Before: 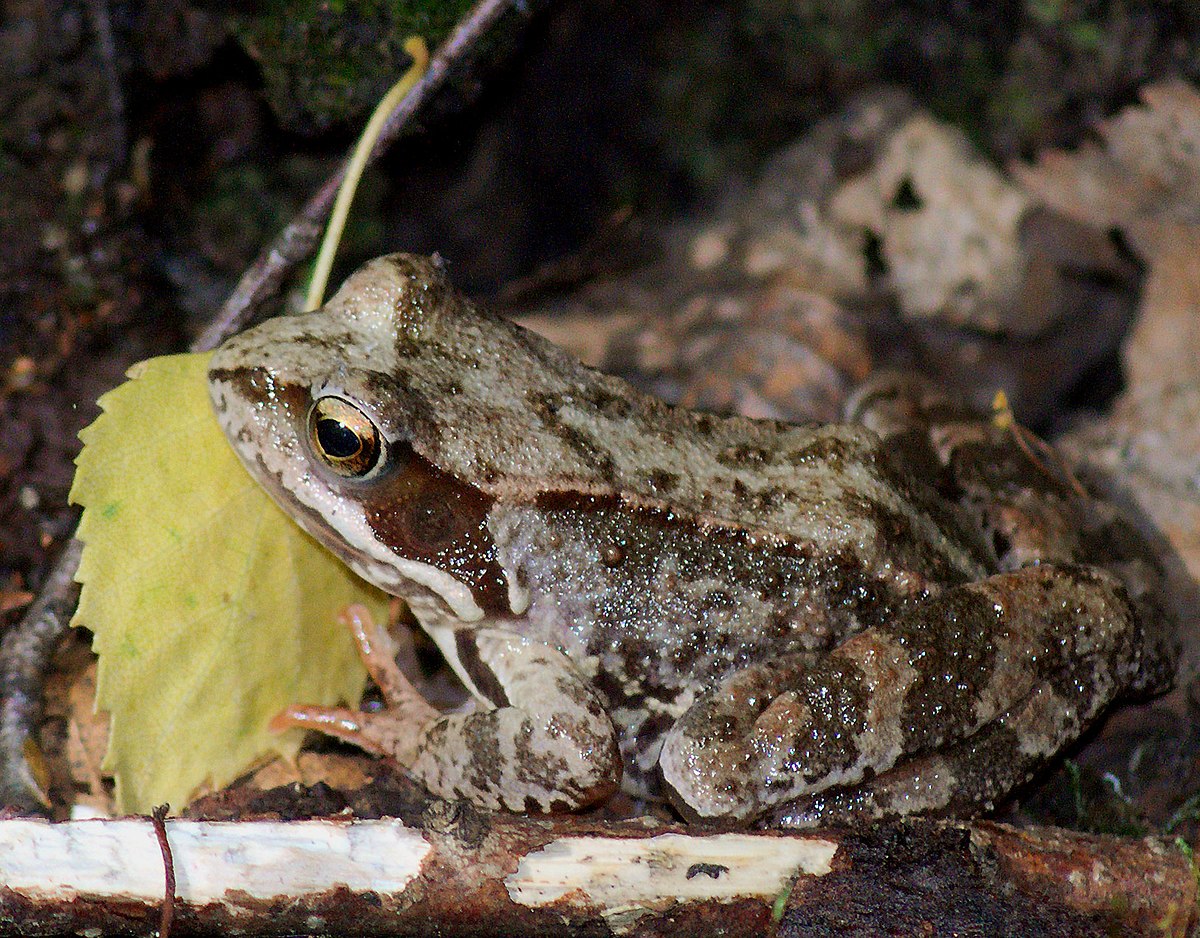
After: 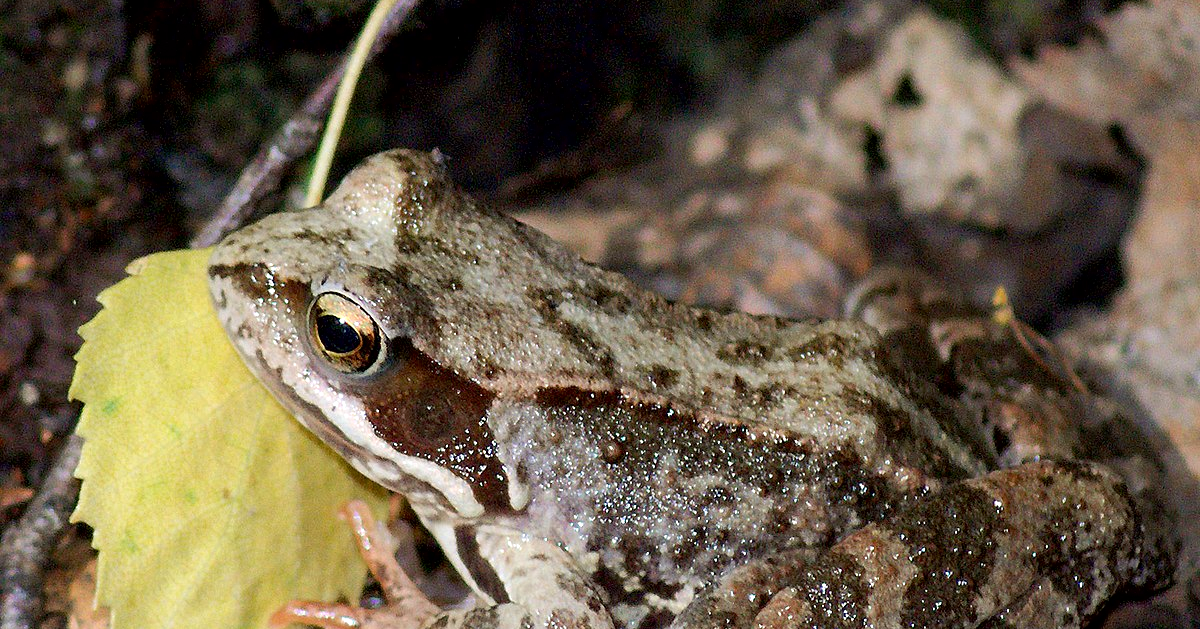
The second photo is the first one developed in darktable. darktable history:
contrast brightness saturation: saturation -0.049
crop: top 11.152%, bottom 21.775%
exposure: black level correction 0.003, exposure 0.38 EV, compensate highlight preservation false
